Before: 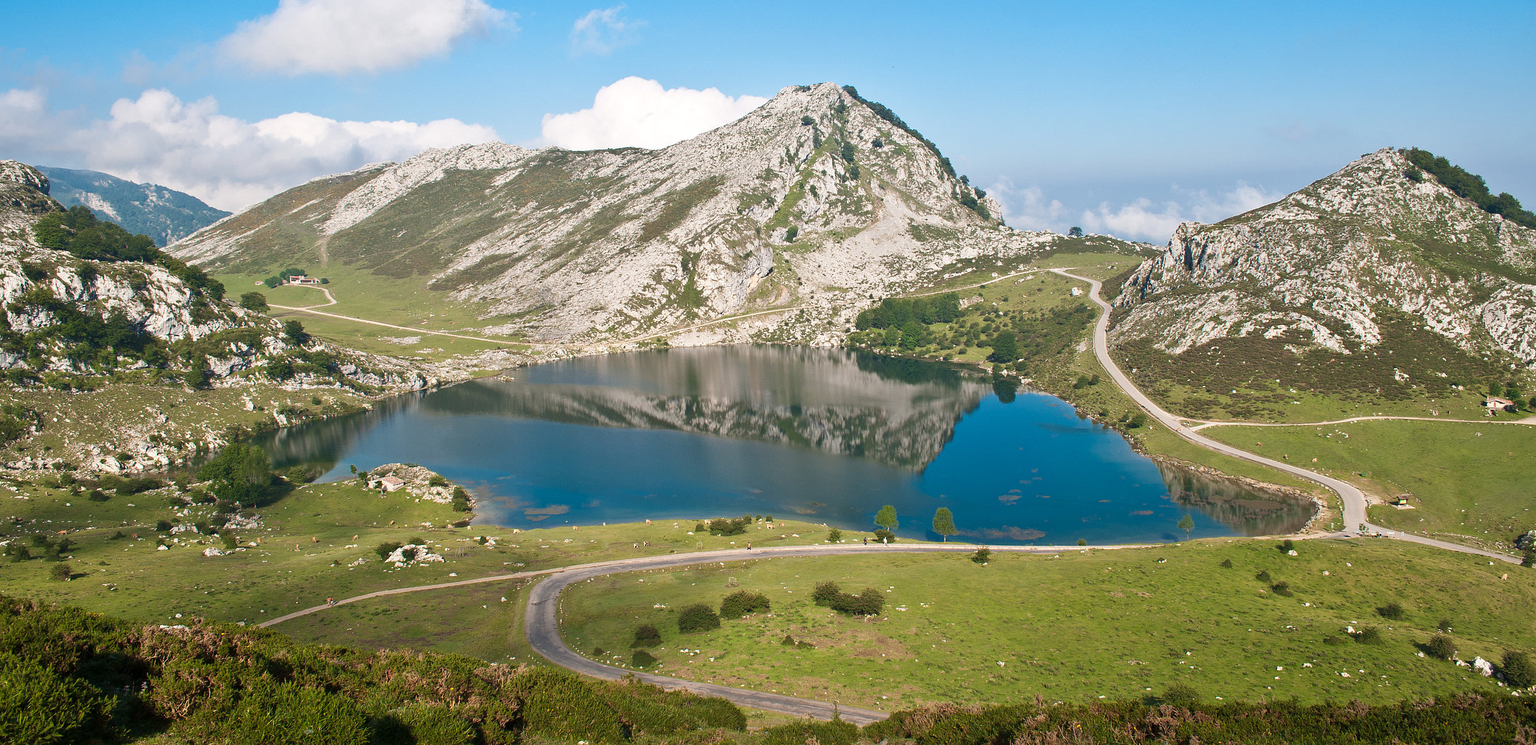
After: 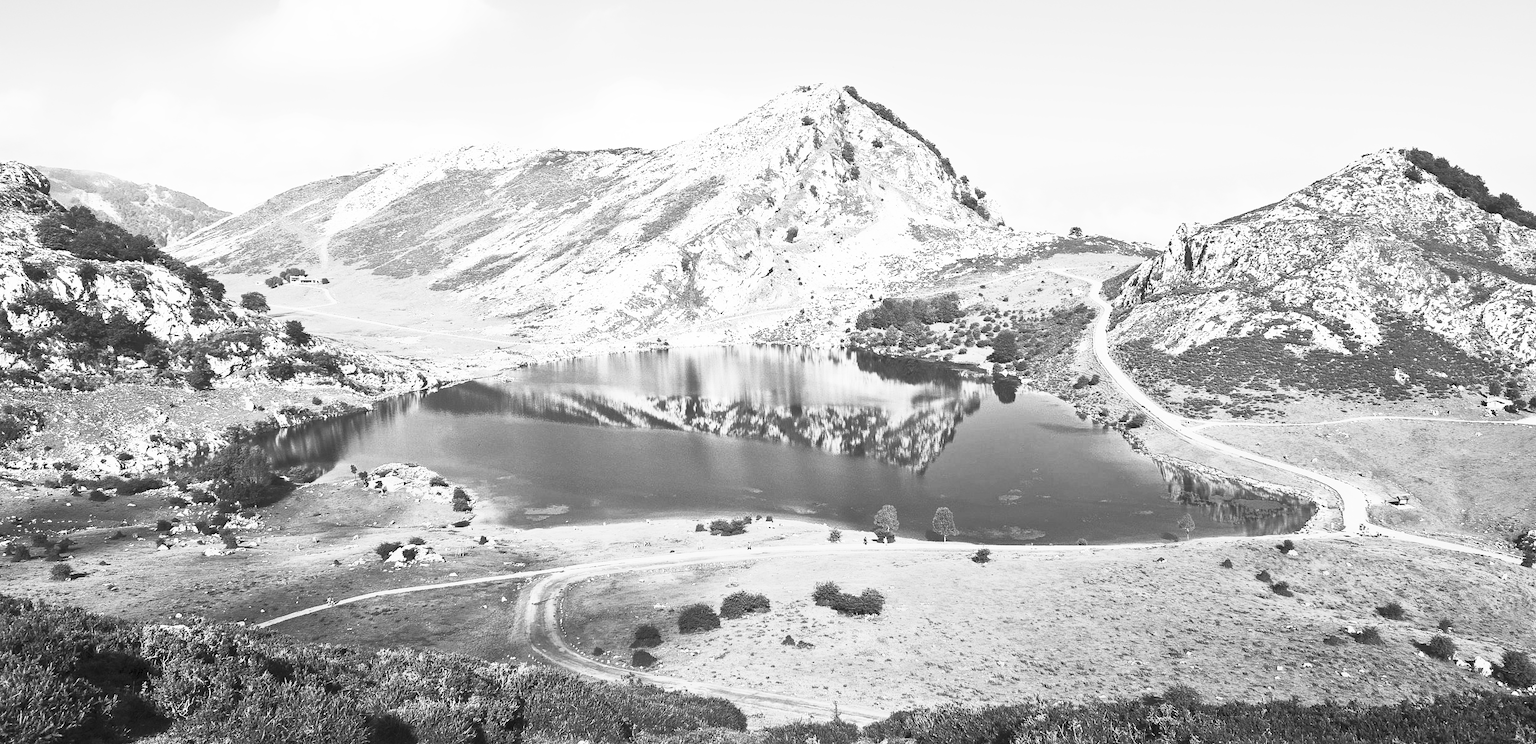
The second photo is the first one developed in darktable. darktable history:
contrast brightness saturation: contrast 1, brightness 1, saturation 1
white balance: red 0.925, blue 1.046
monochrome: on, module defaults
